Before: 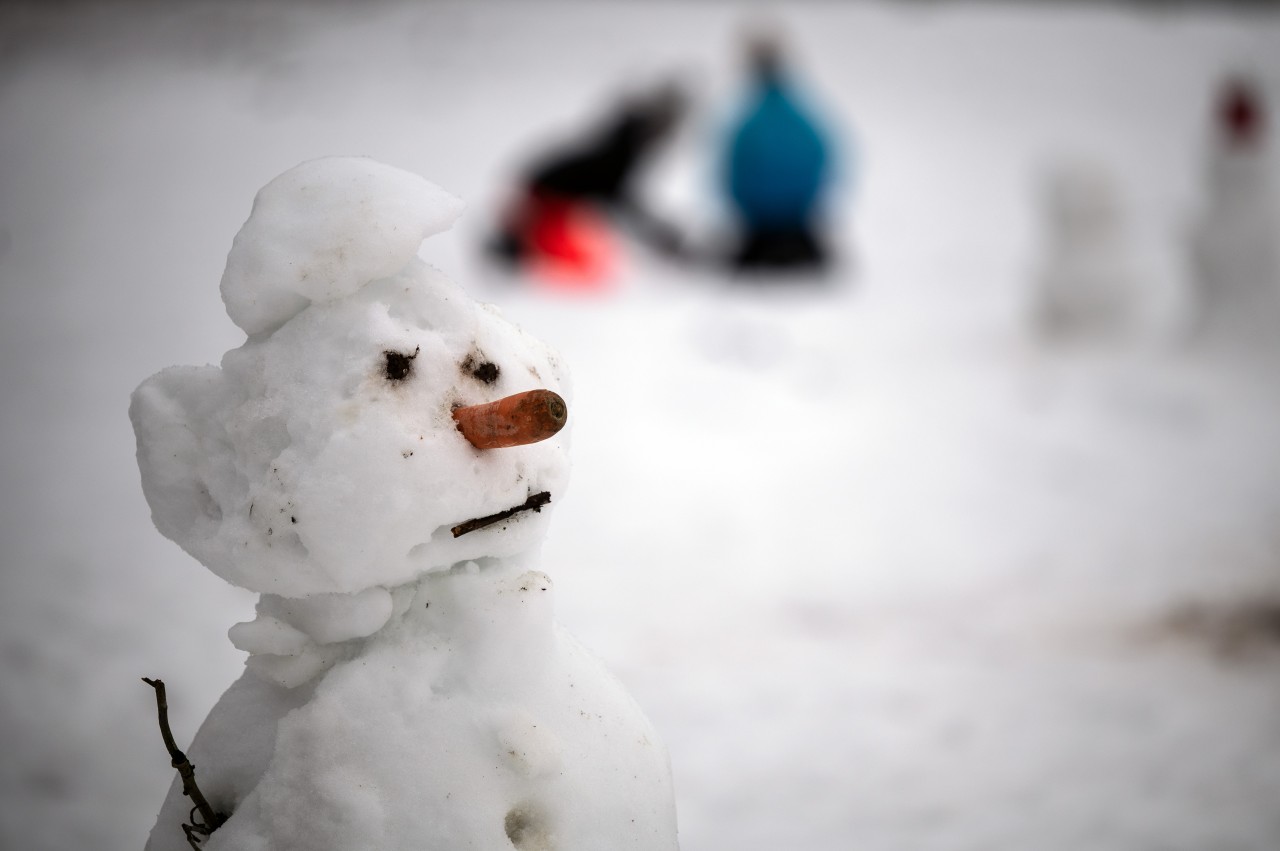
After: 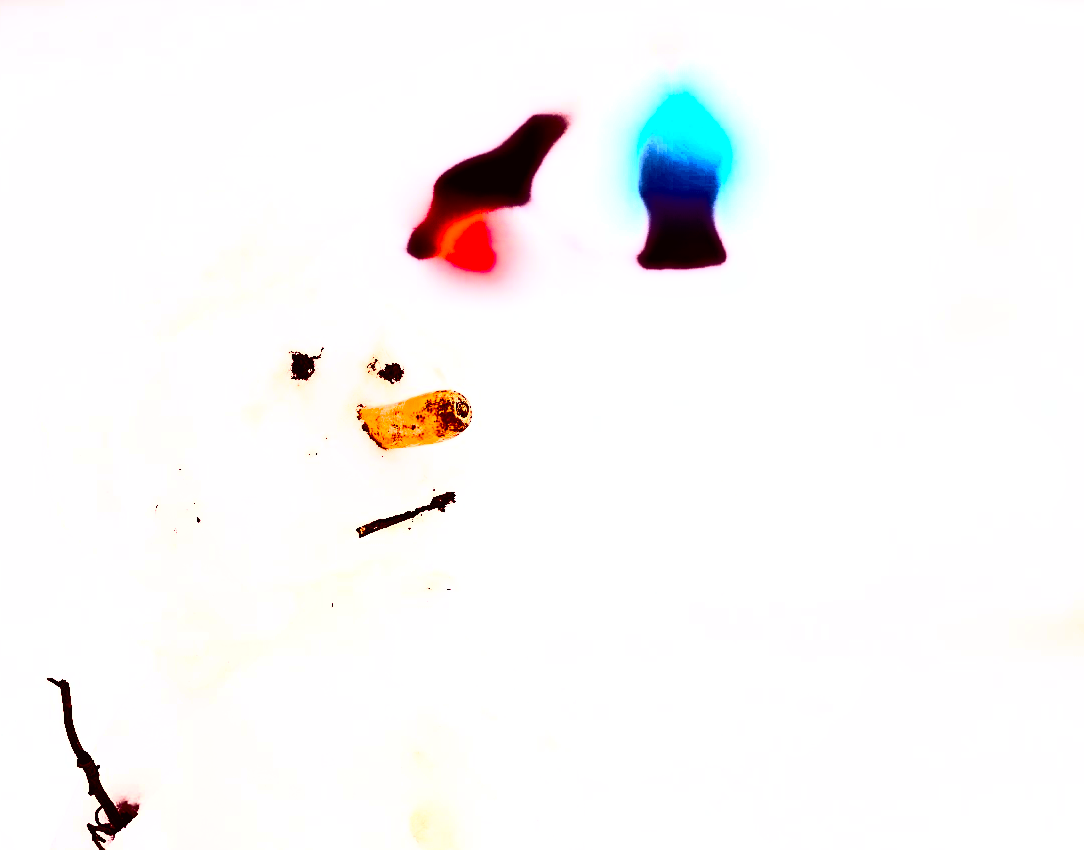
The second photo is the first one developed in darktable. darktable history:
crop: left 7.44%, right 7.871%
contrast brightness saturation: contrast 0.94, brightness 0.192
sharpen: on, module defaults
color balance rgb: shadows lift › luminance -18.786%, shadows lift › chroma 35.265%, global offset › luminance 0.477%, global offset › hue 169.04°, perceptual saturation grading › global saturation 25.599%, global vibrance 10.535%, saturation formula JzAzBz (2021)
exposure: black level correction 0.001, exposure 1.996 EV, compensate exposure bias true, compensate highlight preservation false
local contrast: mode bilateral grid, contrast 20, coarseness 50, detail 119%, midtone range 0.2
base curve: curves: ch0 [(0, 0) (0.007, 0.004) (0.027, 0.03) (0.046, 0.07) (0.207, 0.54) (0.442, 0.872) (0.673, 0.972) (1, 1)]
